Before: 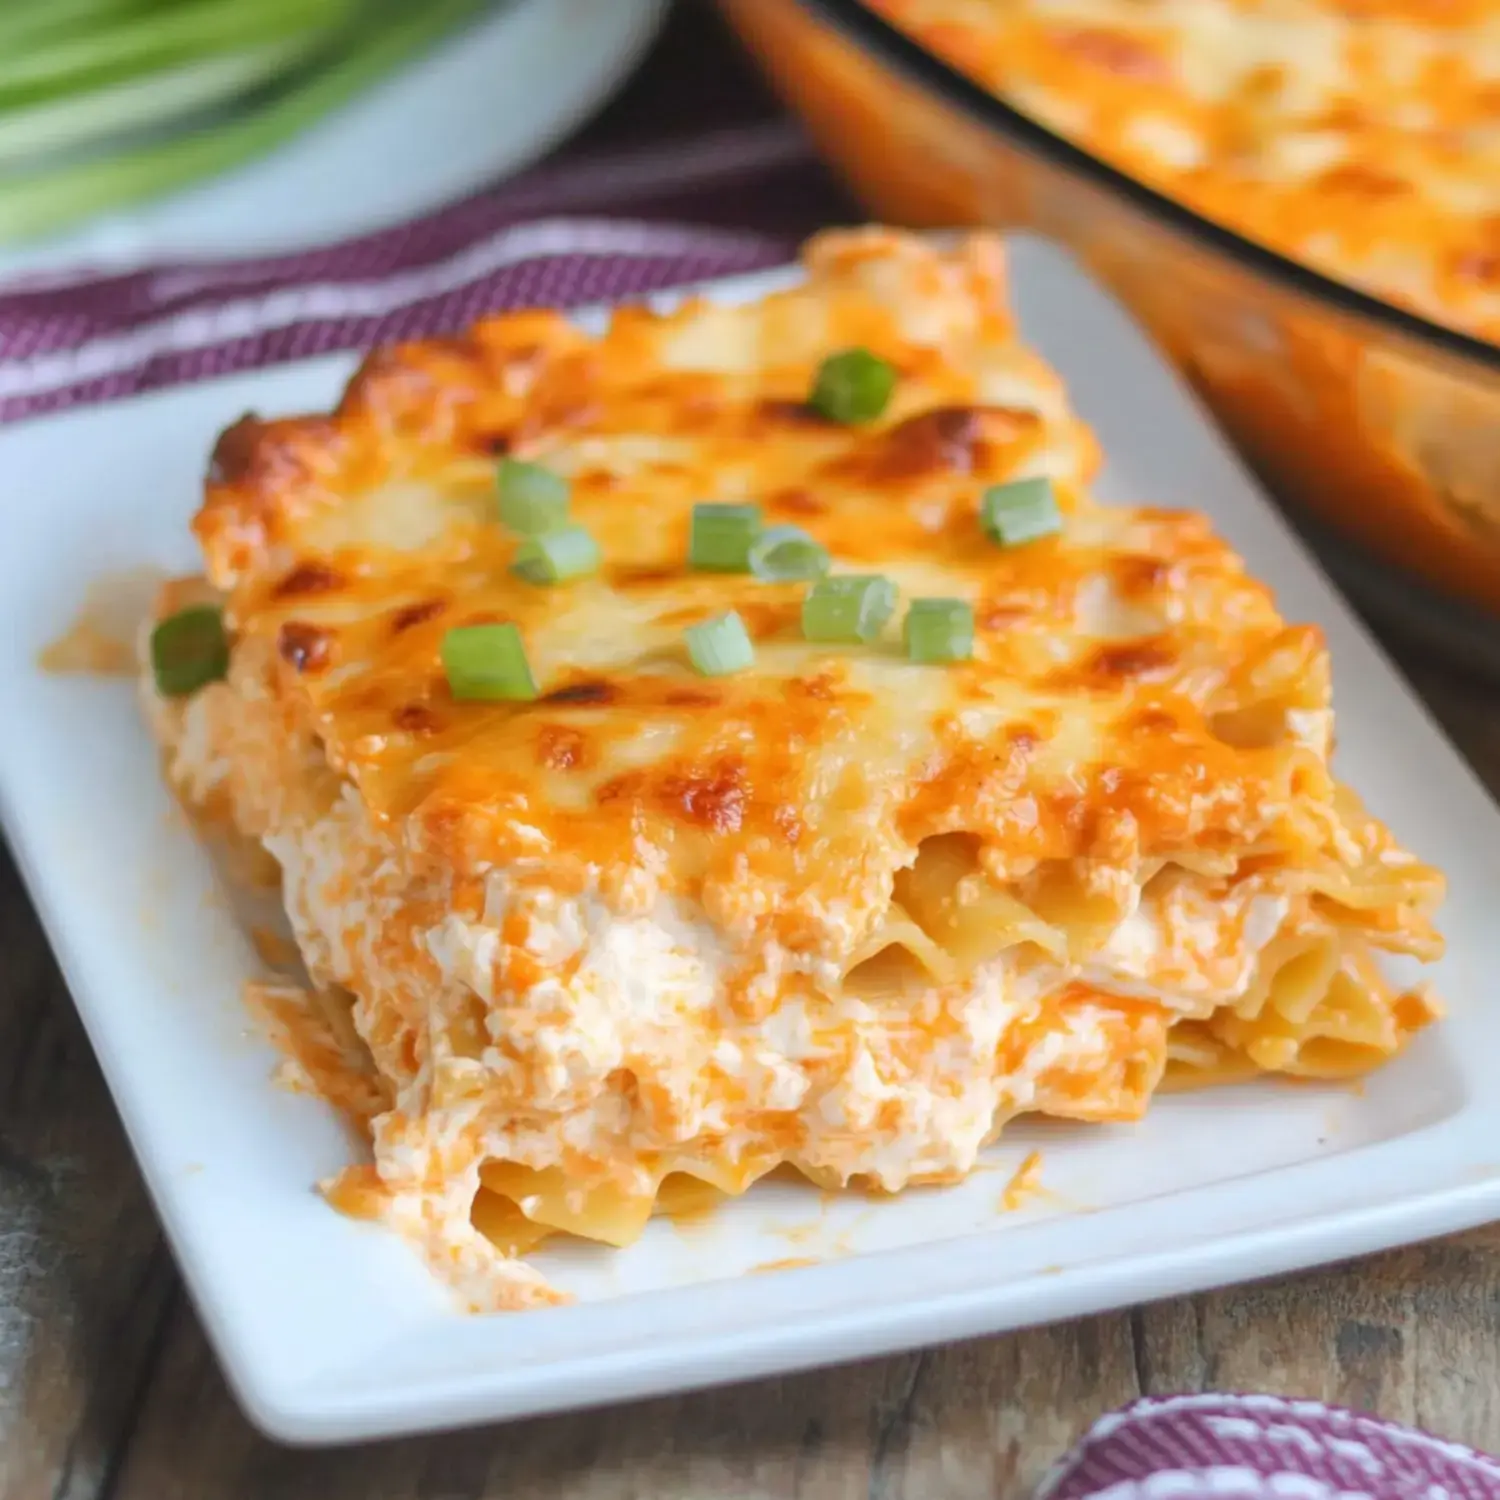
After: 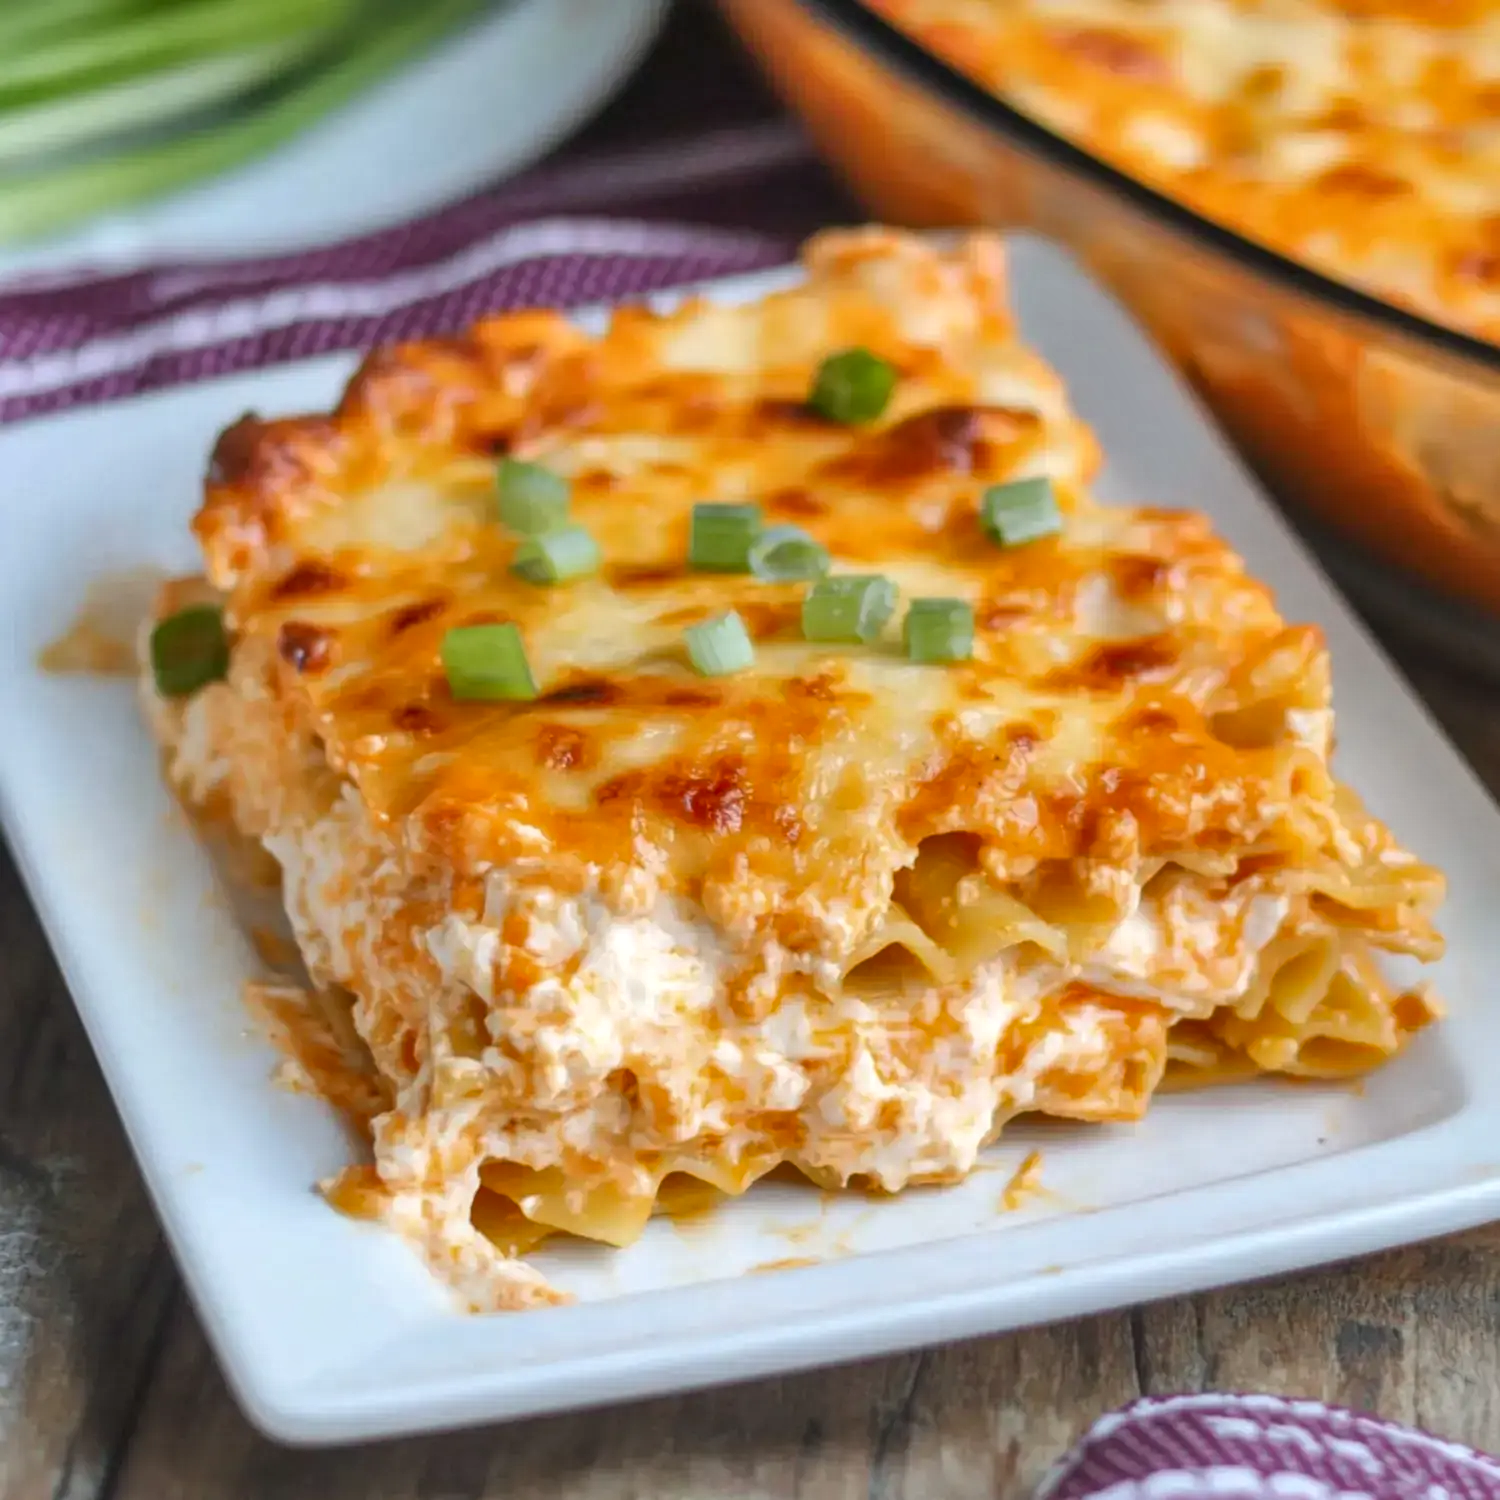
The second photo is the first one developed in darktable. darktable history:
shadows and highlights: low approximation 0.01, soften with gaussian
local contrast: on, module defaults
